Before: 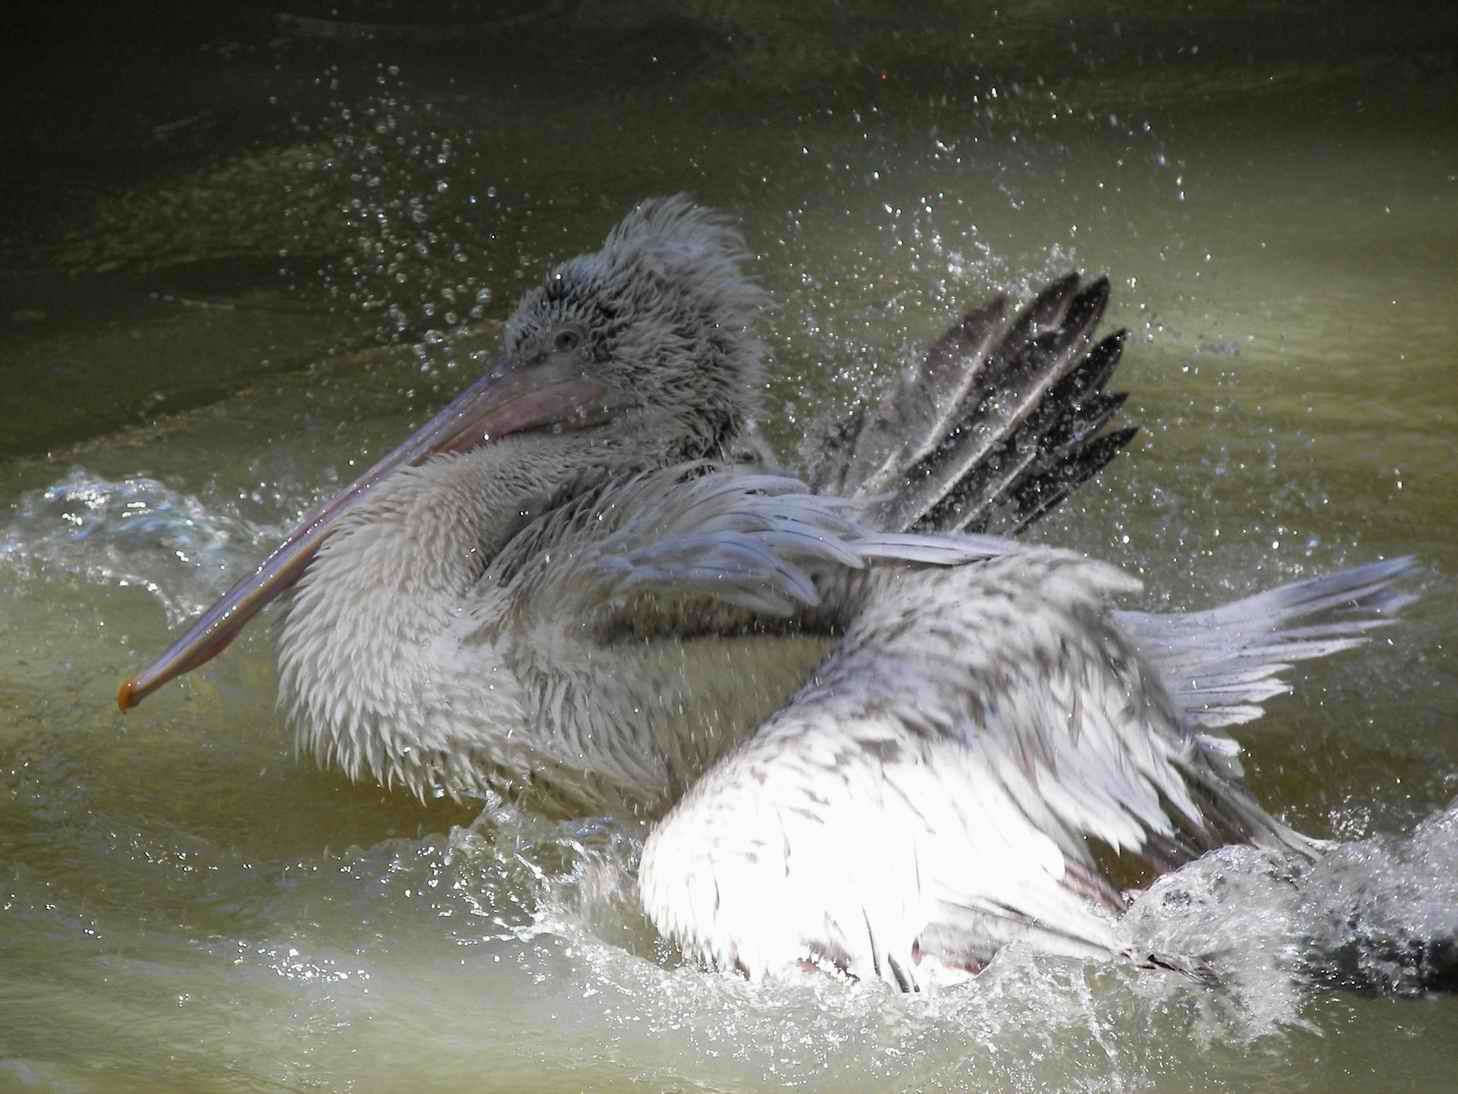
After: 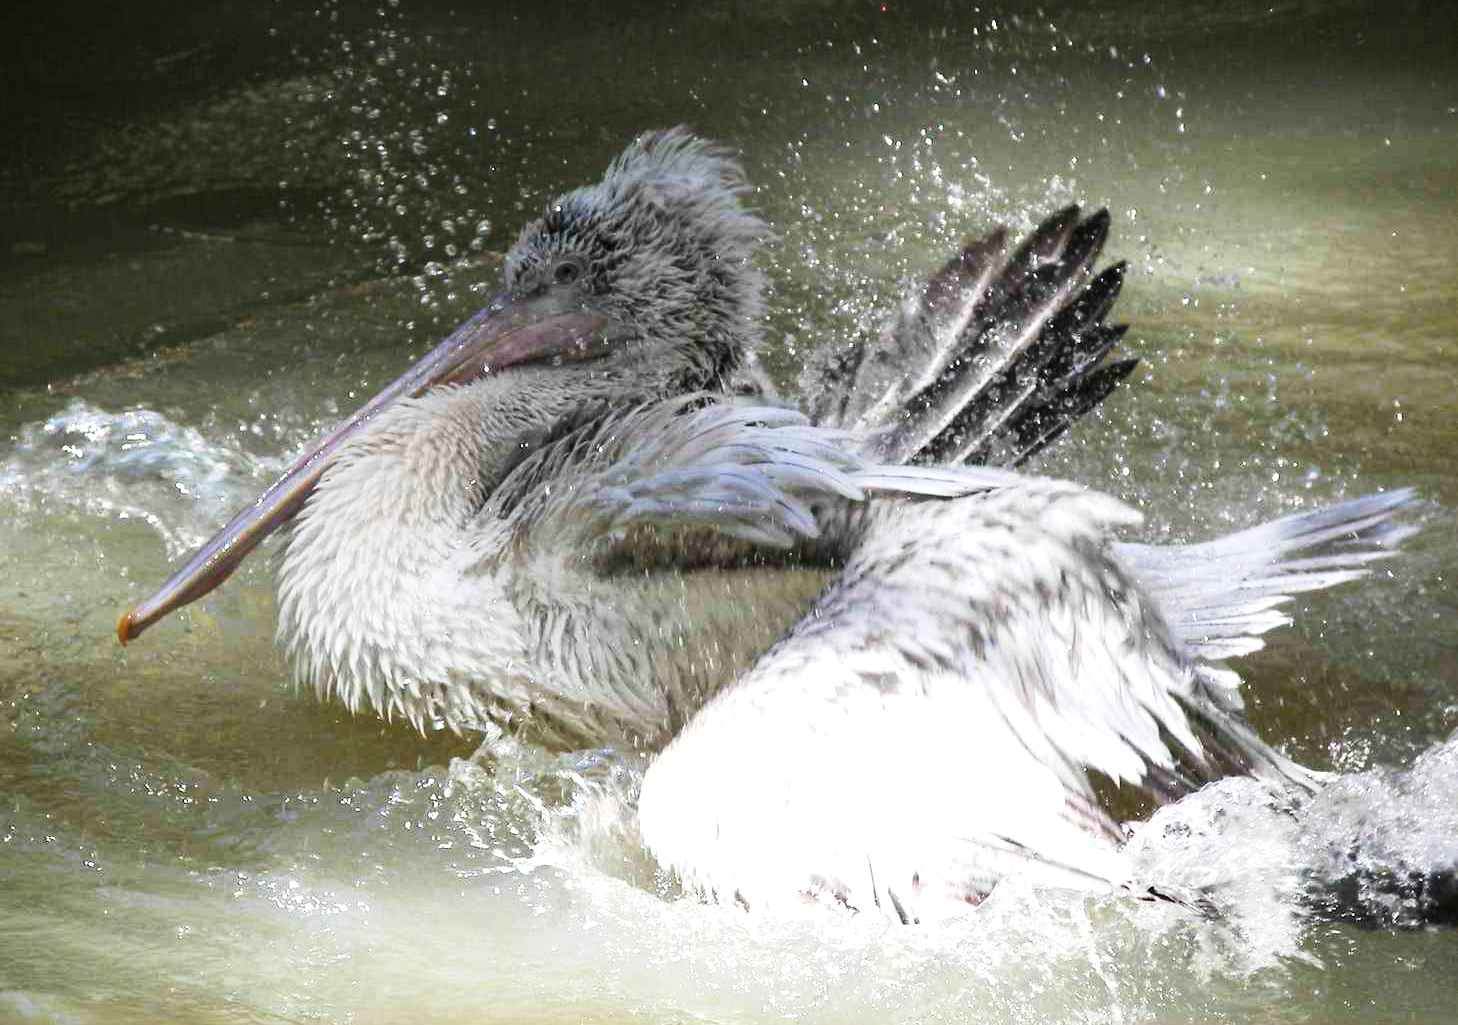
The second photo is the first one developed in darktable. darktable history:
base curve: curves: ch0 [(0, 0) (0.204, 0.334) (0.55, 0.733) (1, 1)], preserve colors none
tone equalizer: -8 EV -0.75 EV, -7 EV -0.7 EV, -6 EV -0.6 EV, -5 EV -0.4 EV, -3 EV 0.4 EV, -2 EV 0.6 EV, -1 EV 0.7 EV, +0 EV 0.75 EV, edges refinement/feathering 500, mask exposure compensation -1.57 EV, preserve details no
crop and rotate: top 6.25%
